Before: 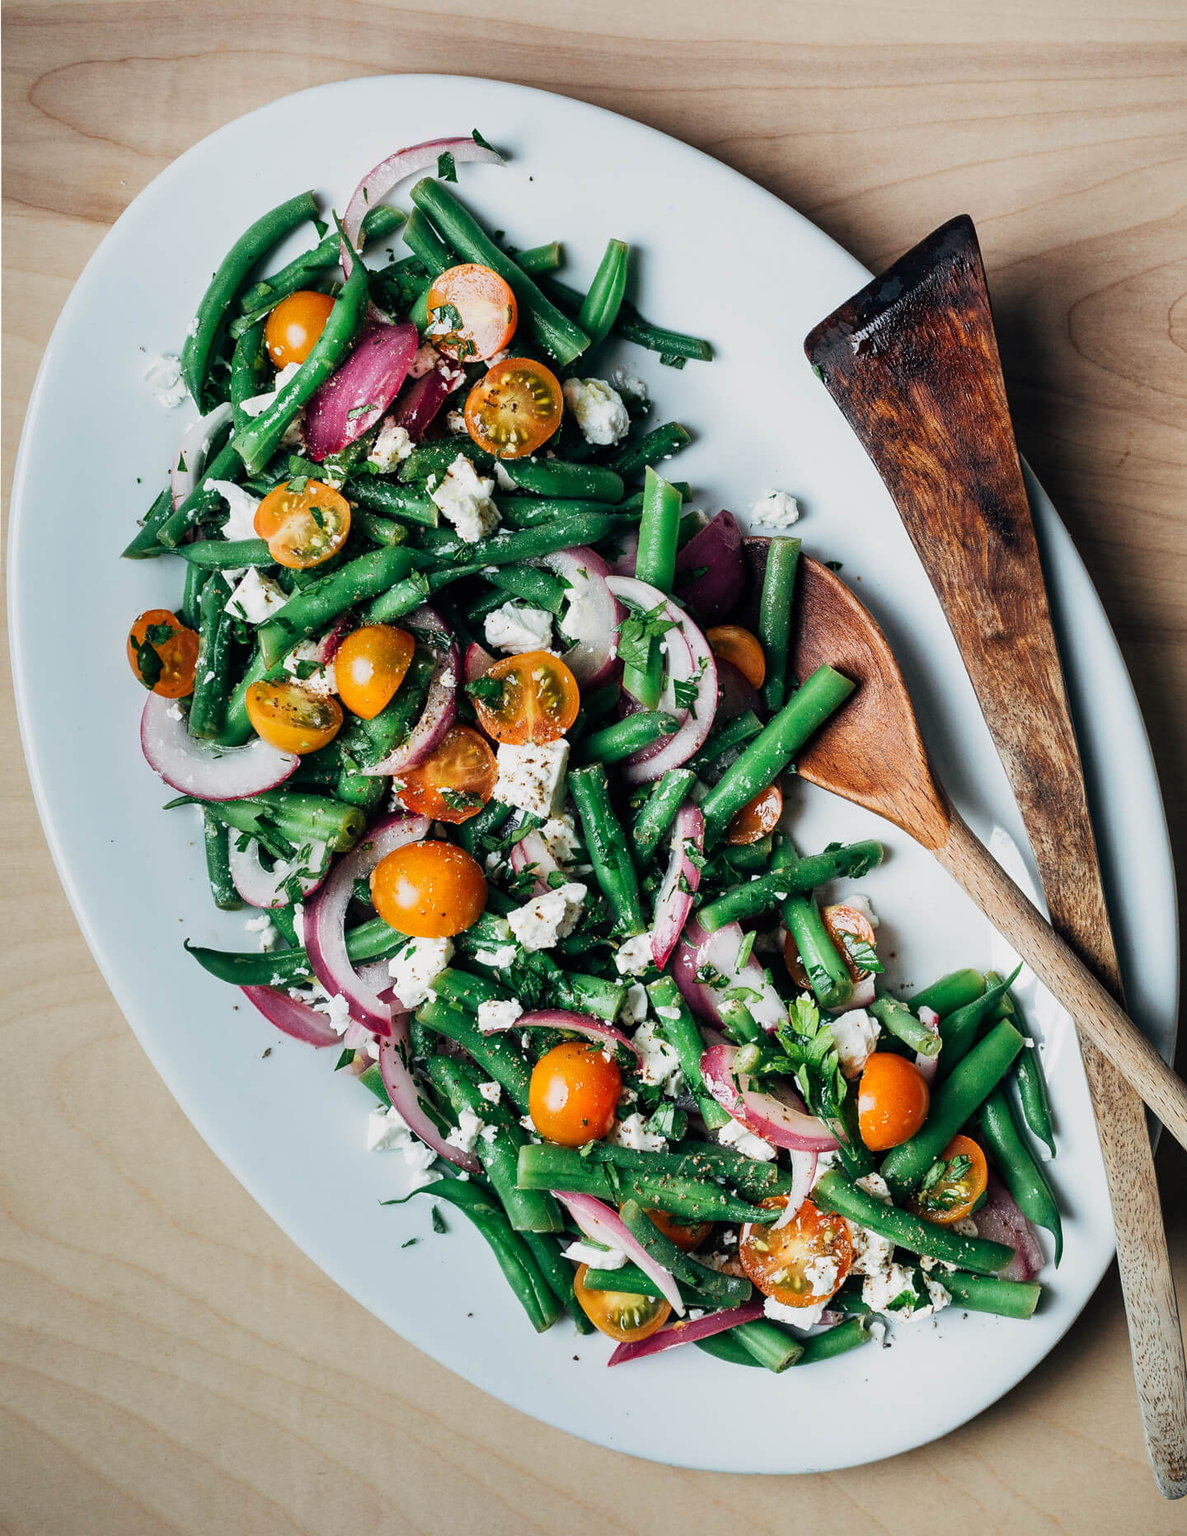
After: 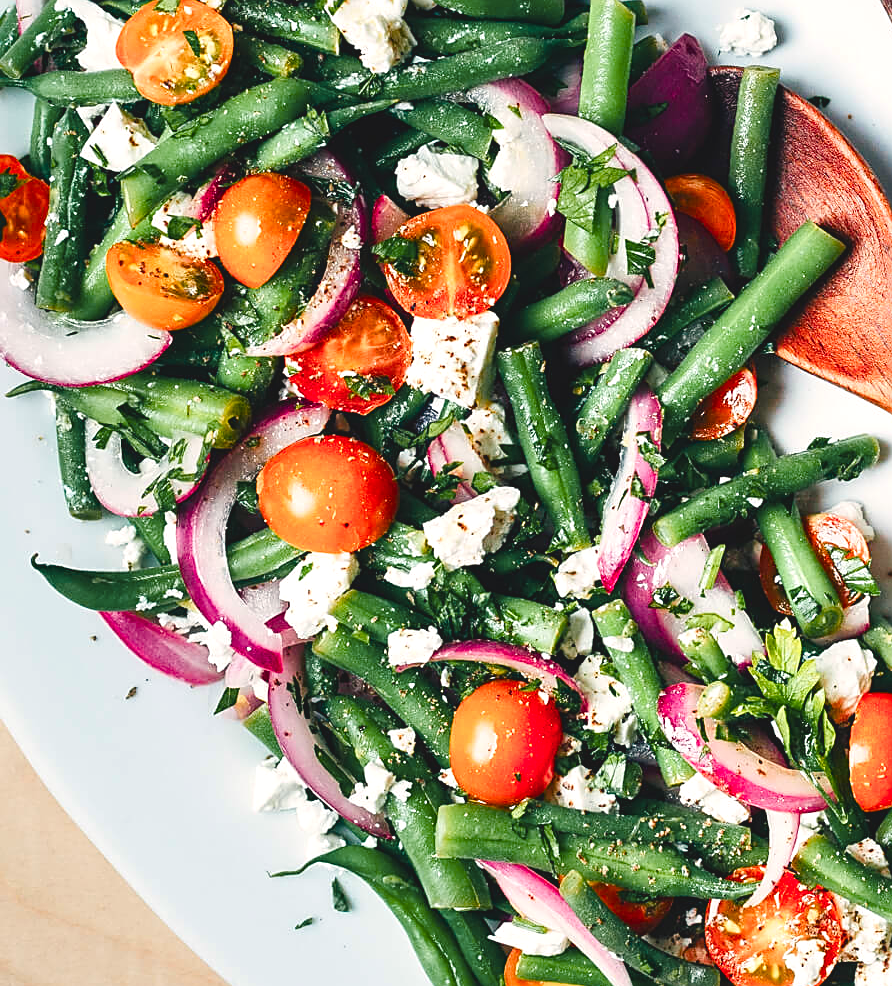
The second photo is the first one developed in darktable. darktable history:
crop: left 13.36%, top 31.424%, right 24.642%, bottom 15.632%
color balance rgb: shadows lift › luminance -9.538%, highlights gain › chroma 1.711%, highlights gain › hue 56.54°, global offset › luminance 0.676%, linear chroma grading › global chroma 8.772%, perceptual saturation grading › global saturation 20%, perceptual saturation grading › highlights -49.106%, perceptual saturation grading › shadows 25.786%, perceptual brilliance grading › global brilliance 10.592%, perceptual brilliance grading › shadows 14.182%
color zones: curves: ch1 [(0.309, 0.524) (0.41, 0.329) (0.508, 0.509)]; ch2 [(0.25, 0.457) (0.75, 0.5)]
sharpen: on, module defaults
contrast brightness saturation: contrast 0.099, brightness 0.03, saturation 0.086
